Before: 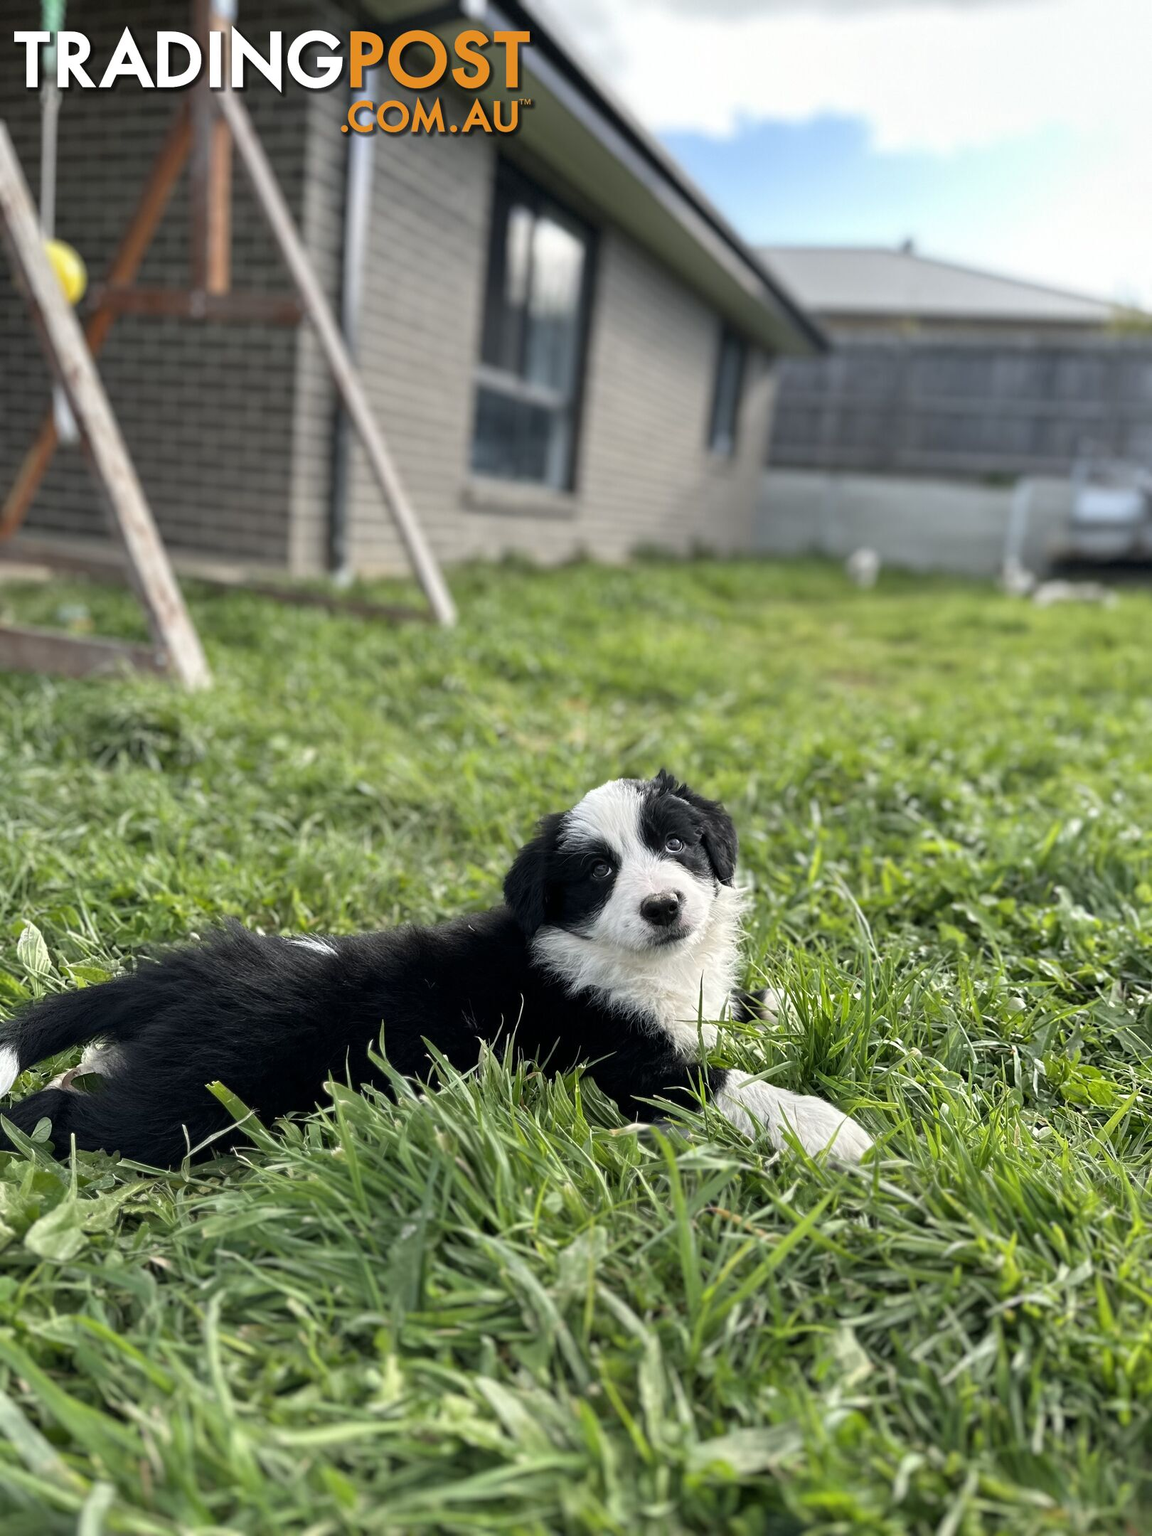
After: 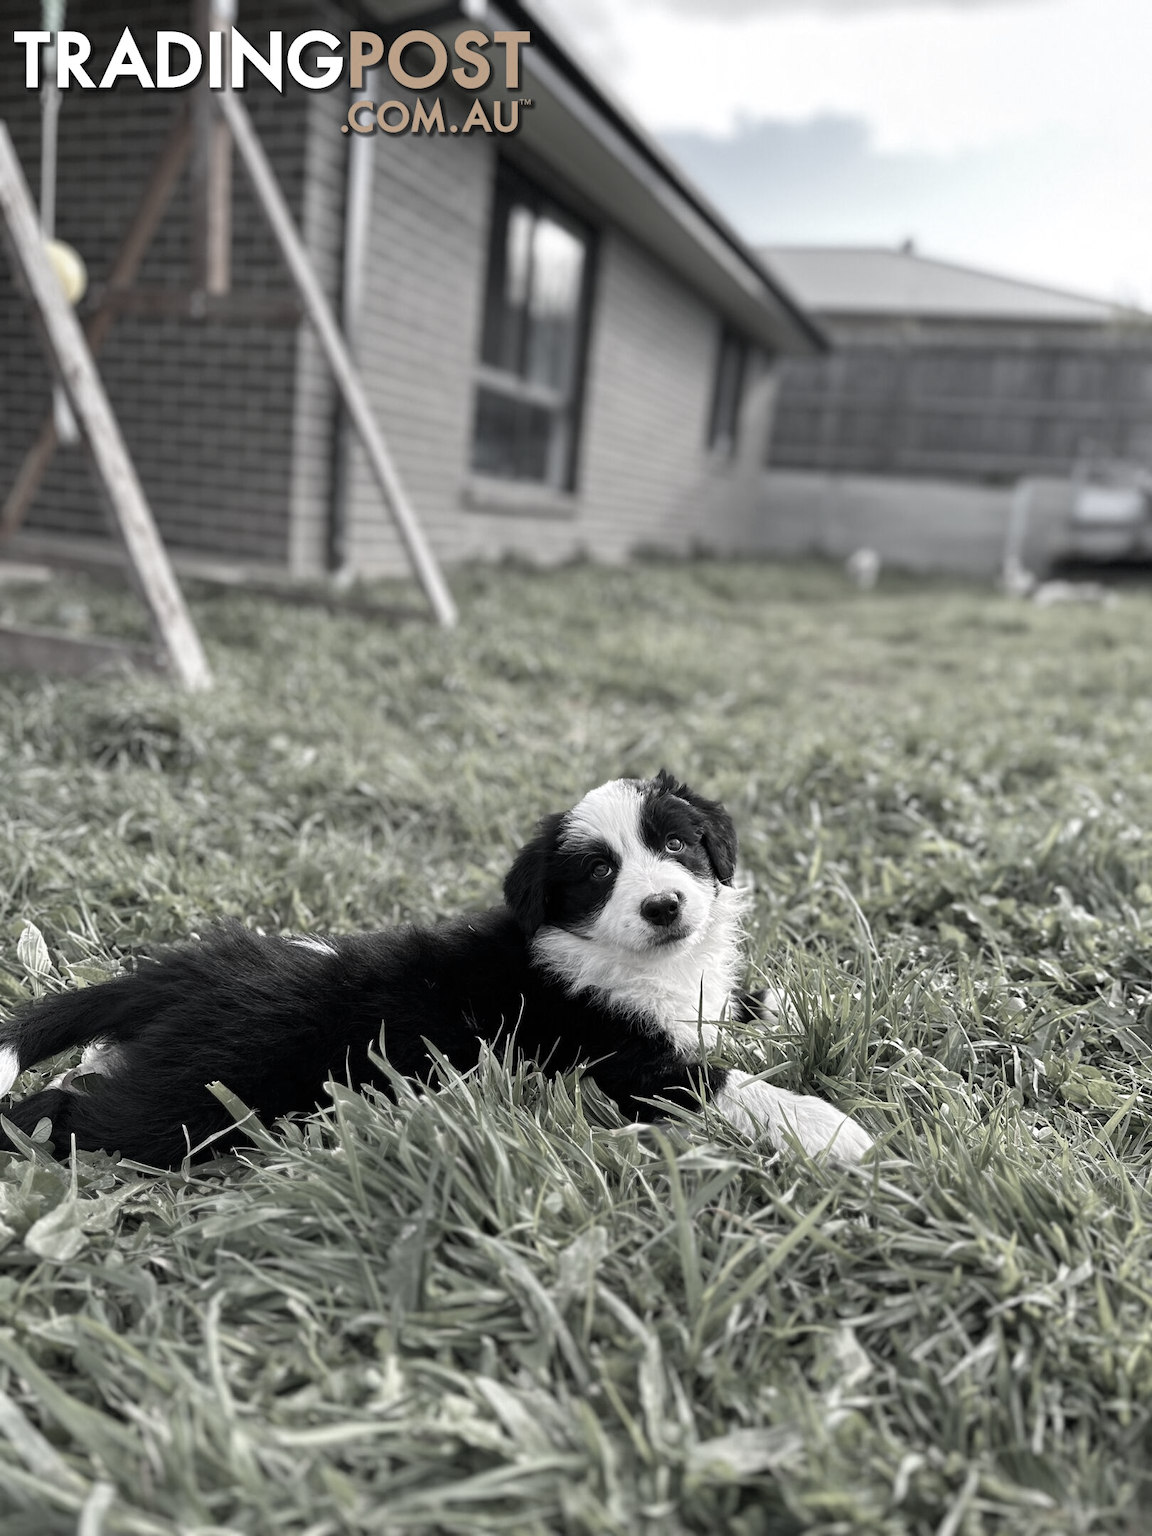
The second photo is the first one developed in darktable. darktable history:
white balance: red 1.004, blue 1.024
color correction: saturation 0.2
